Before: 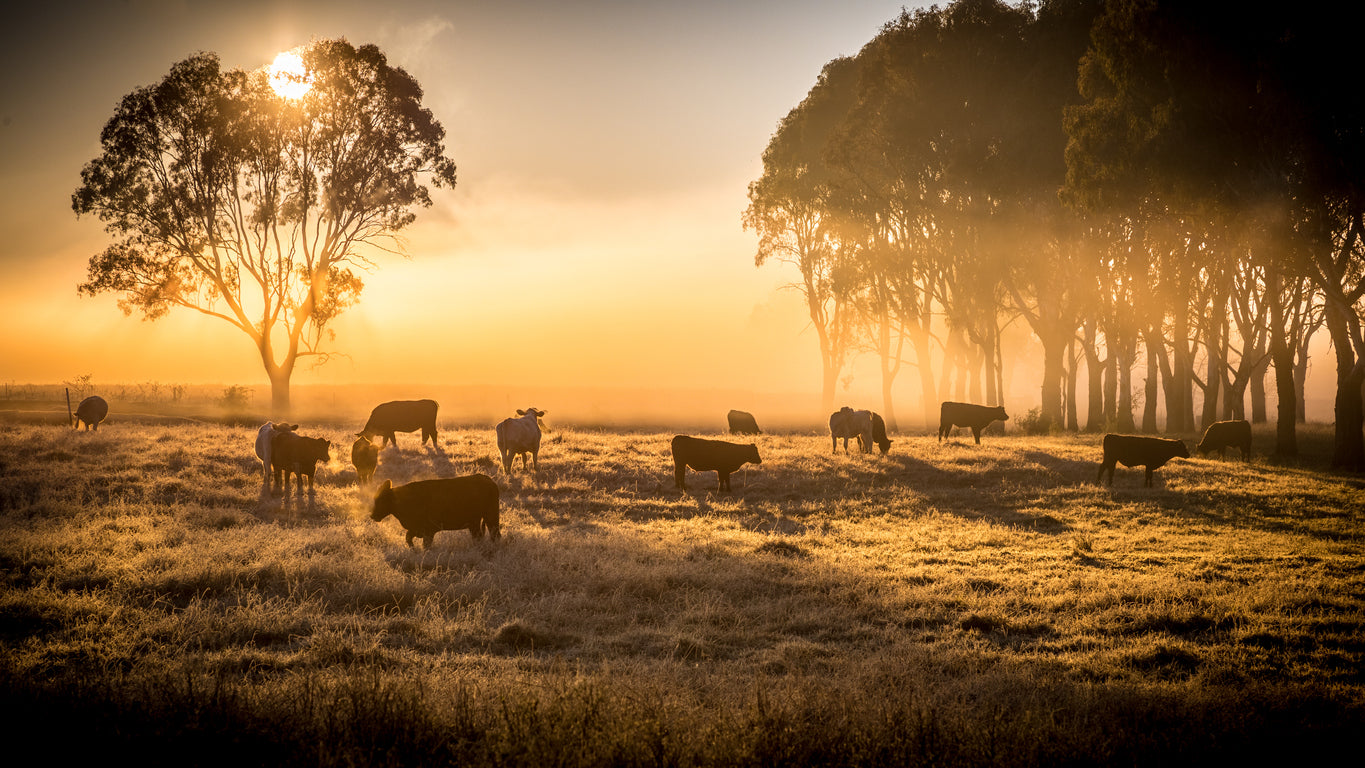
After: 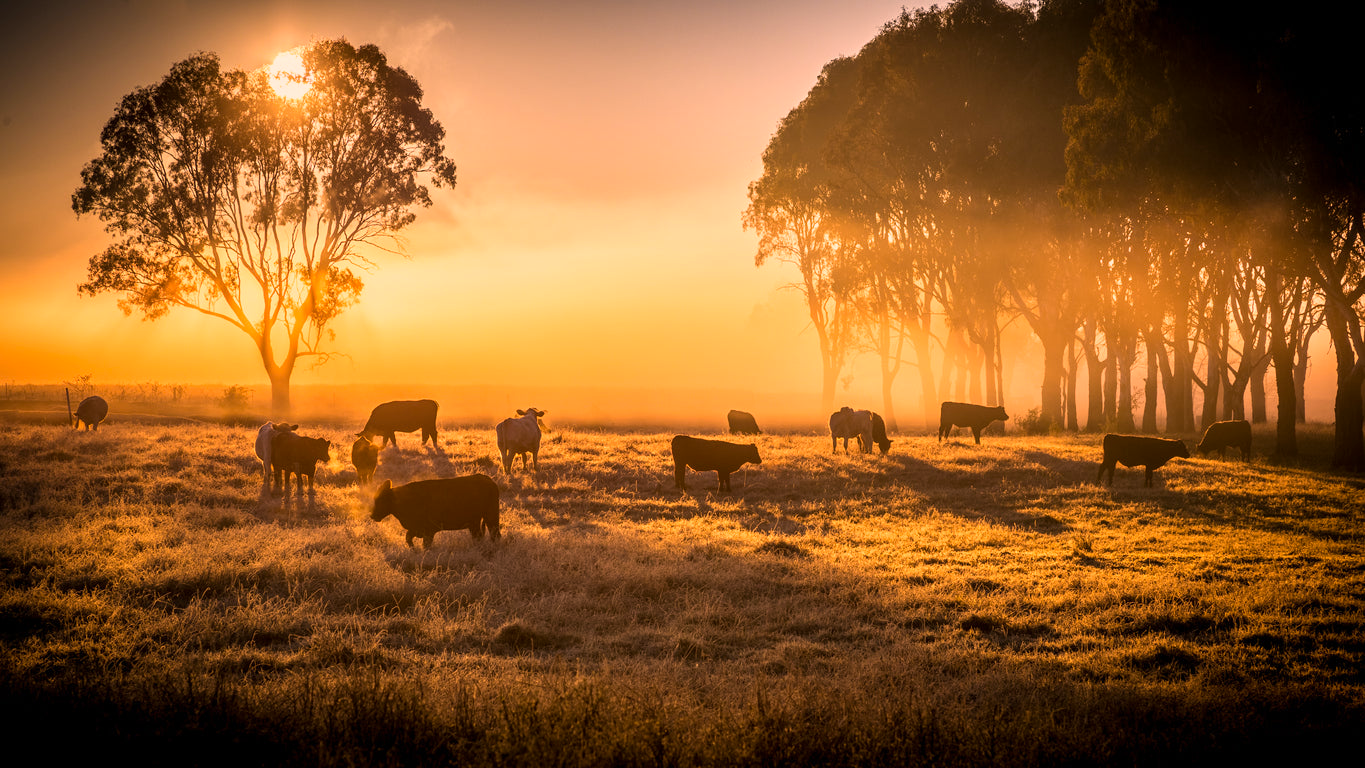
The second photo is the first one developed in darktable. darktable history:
color correction: highlights a* 21.51, highlights b* 19.23
